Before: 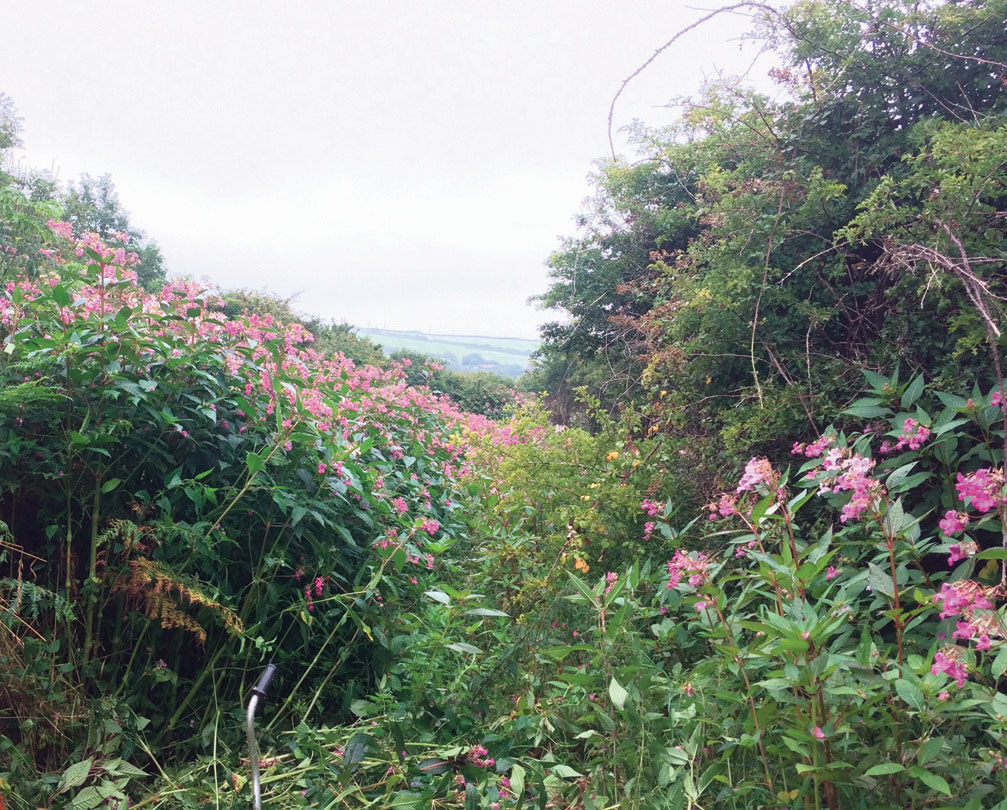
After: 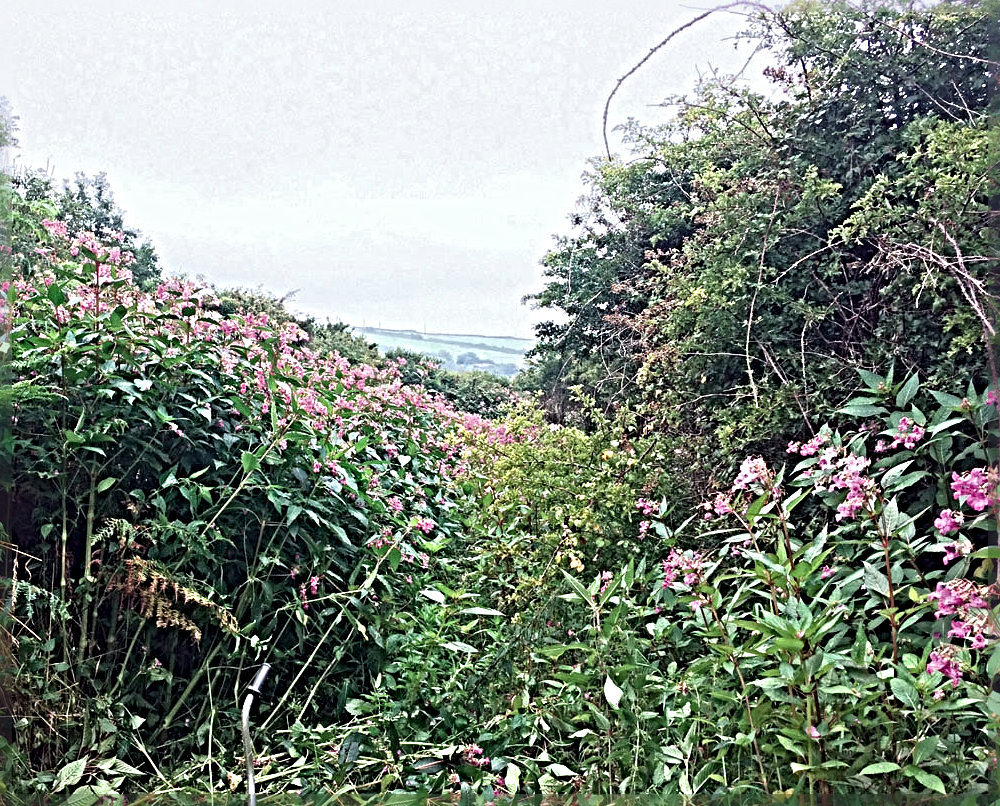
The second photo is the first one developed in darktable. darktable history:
white balance: red 0.978, blue 0.999
crop and rotate: left 0.614%, top 0.179%, bottom 0.309%
sharpen: radius 6.3, amount 1.8, threshold 0
